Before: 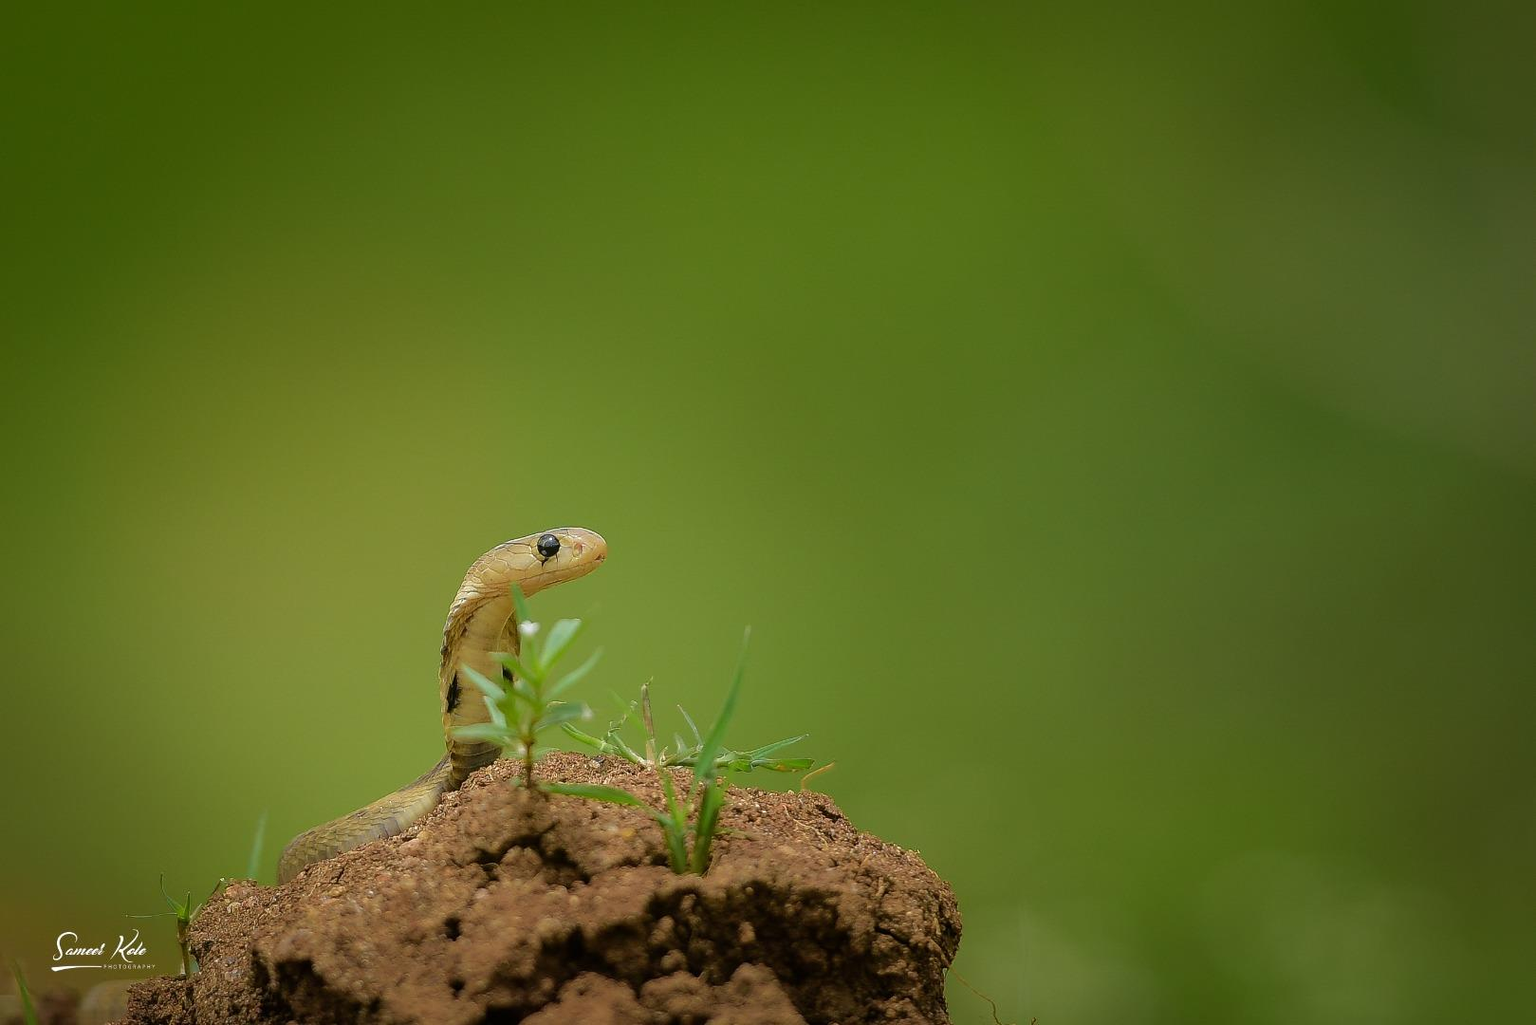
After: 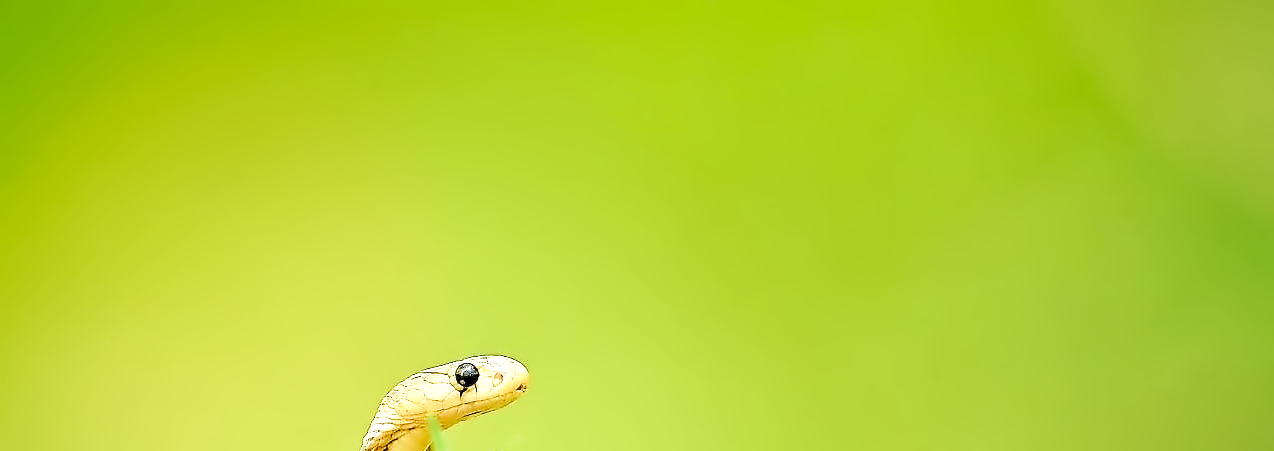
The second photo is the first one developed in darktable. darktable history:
crop: left 6.882%, top 18.572%, right 14.396%, bottom 39.621%
tone curve: curves: ch0 [(0, 0) (0.003, 0.076) (0.011, 0.081) (0.025, 0.084) (0.044, 0.092) (0.069, 0.1) (0.1, 0.117) (0.136, 0.144) (0.177, 0.186) (0.224, 0.237) (0.277, 0.306) (0.335, 0.39) (0.399, 0.494) (0.468, 0.574) (0.543, 0.666) (0.623, 0.722) (0.709, 0.79) (0.801, 0.855) (0.898, 0.926) (1, 1)], color space Lab, independent channels, preserve colors none
exposure: black level correction 0.001, exposure 0.955 EV, compensate highlight preservation false
velvia: strength 24.98%
local contrast: mode bilateral grid, contrast 20, coarseness 50, detail 161%, midtone range 0.2
contrast equalizer: y [[0.5, 0.542, 0.583, 0.625, 0.667, 0.708], [0.5 ×6], [0.5 ×6], [0, 0.033, 0.067, 0.1, 0.133, 0.167], [0, 0.05, 0.1, 0.15, 0.2, 0.25]]
base curve: curves: ch0 [(0, 0) (0.036, 0.025) (0.121, 0.166) (0.206, 0.329) (0.605, 0.79) (1, 1)], preserve colors none
